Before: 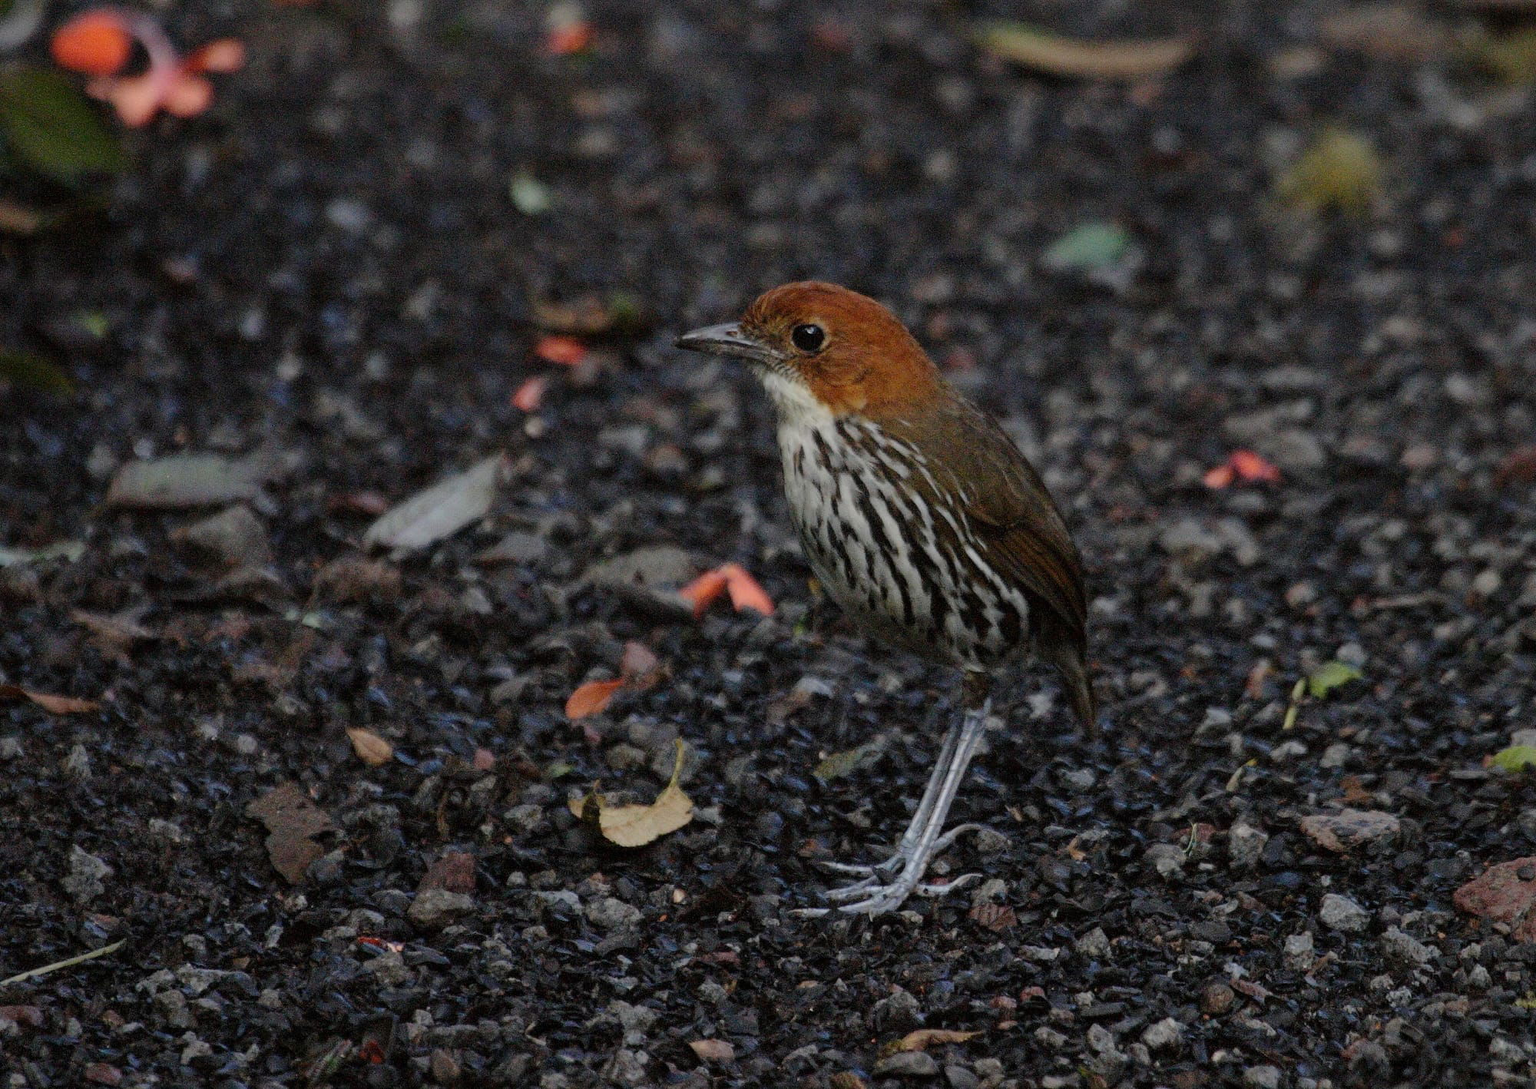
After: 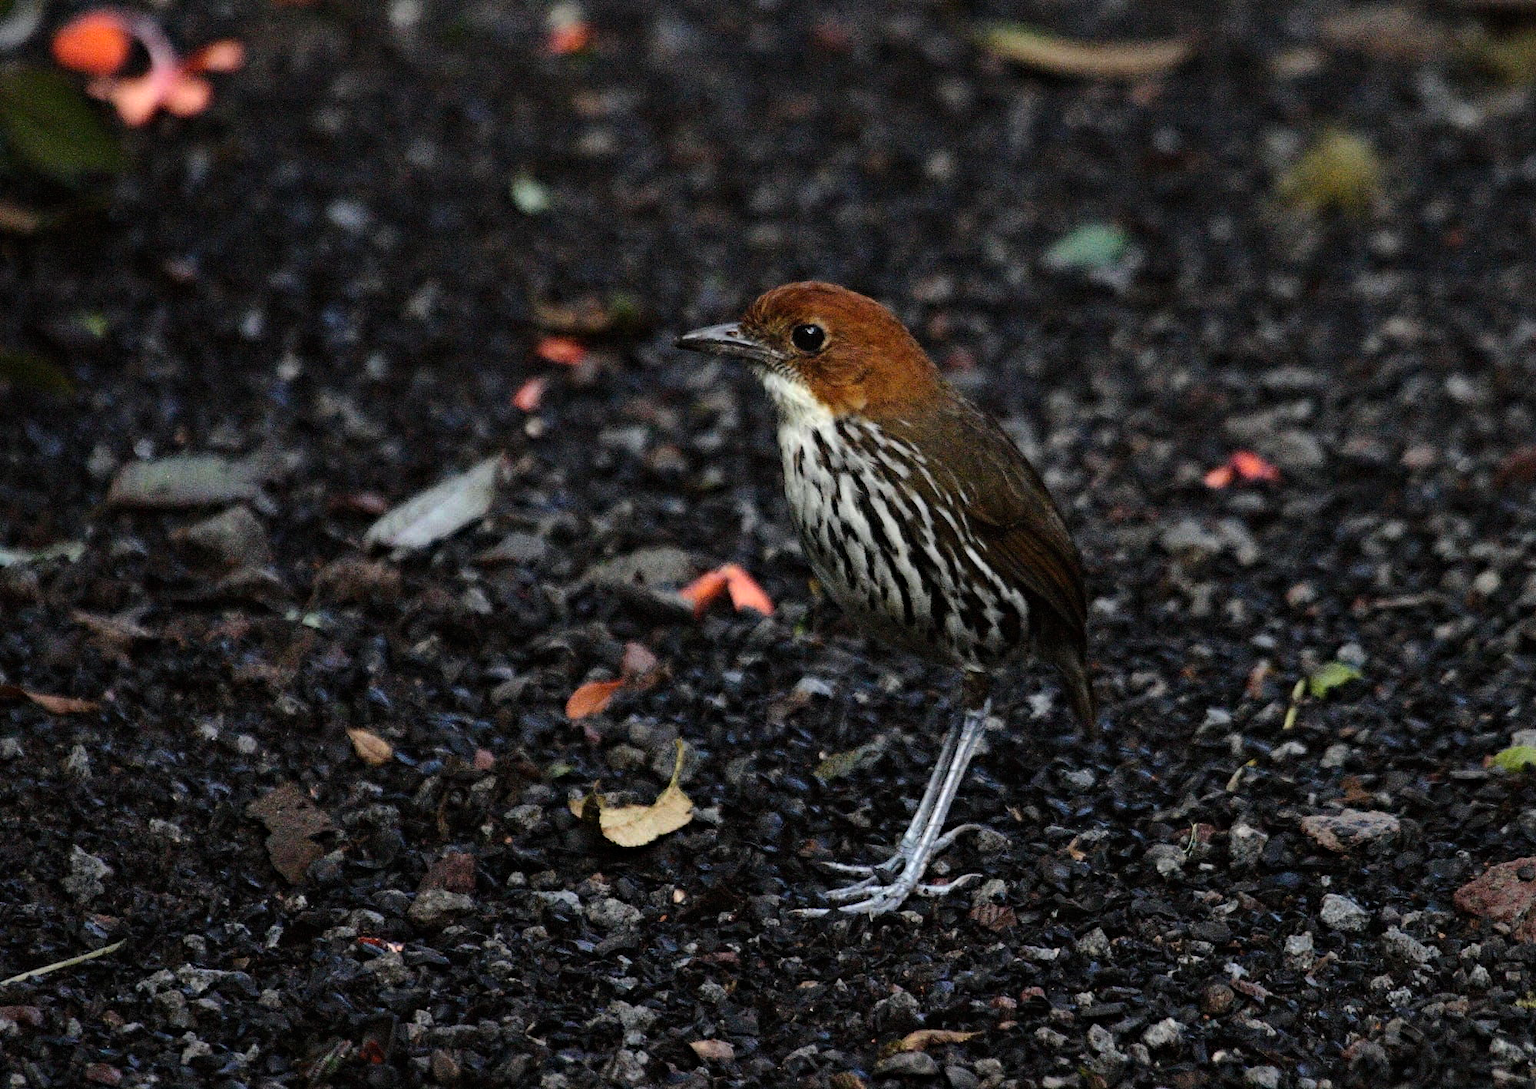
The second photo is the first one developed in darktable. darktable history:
haze removal: compatibility mode true, adaptive false
tone equalizer: -8 EV -0.742 EV, -7 EV -0.665 EV, -6 EV -0.638 EV, -5 EV -0.415 EV, -3 EV 0.387 EV, -2 EV 0.6 EV, -1 EV 0.675 EV, +0 EV 0.743 EV, edges refinement/feathering 500, mask exposure compensation -1.26 EV, preserve details no
